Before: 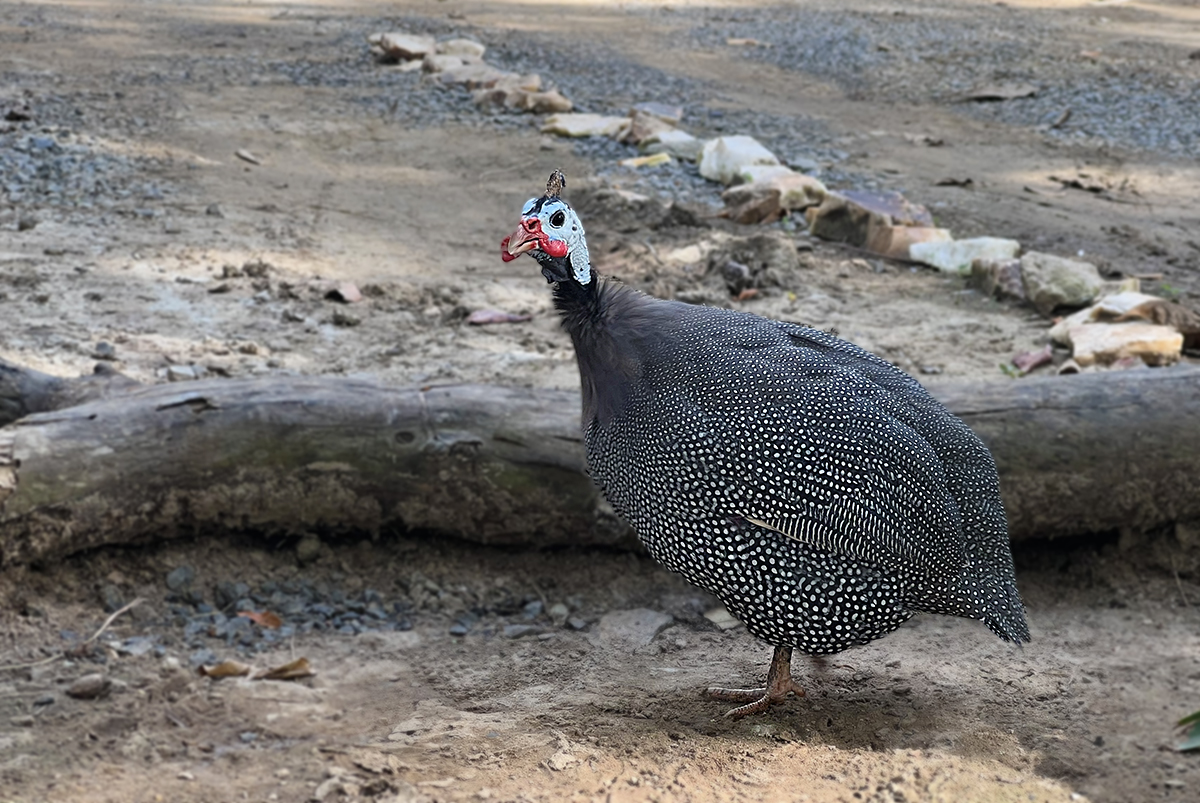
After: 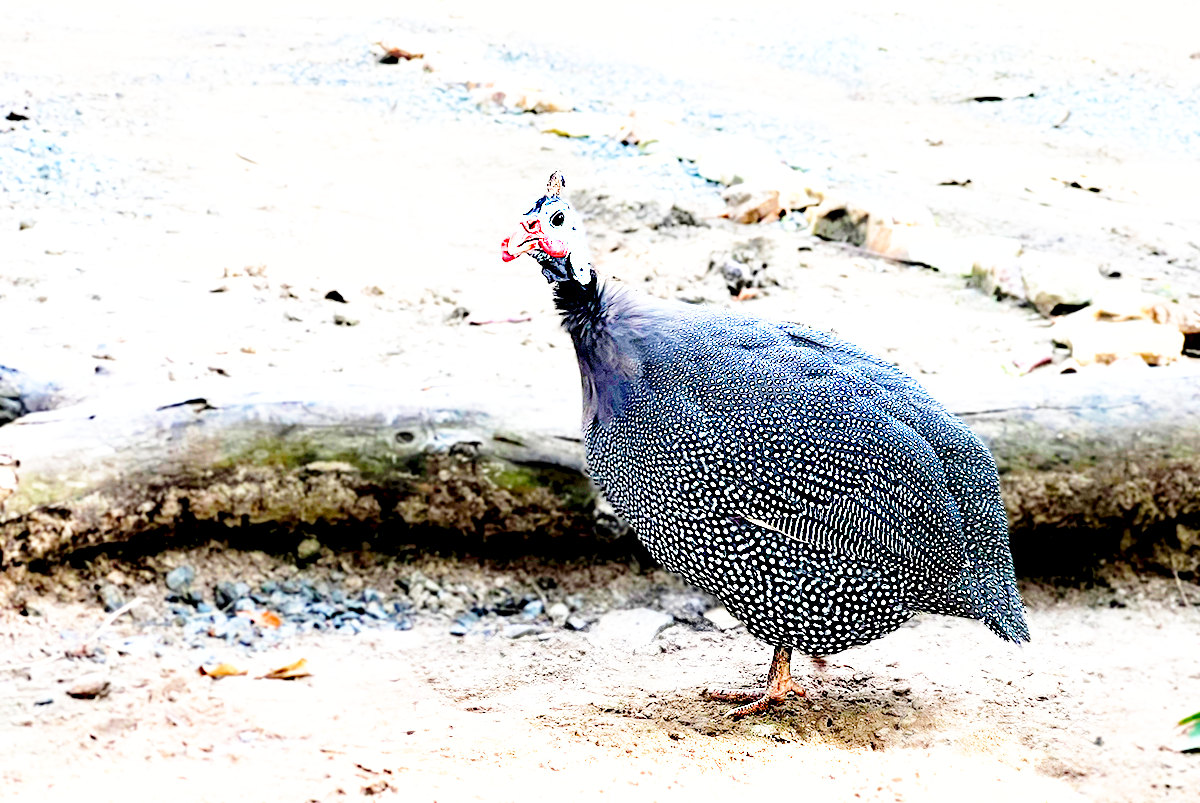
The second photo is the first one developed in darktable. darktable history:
shadows and highlights: shadows -69.49, highlights 35.46, soften with gaussian
base curve: curves: ch0 [(0, 0) (0.026, 0.03) (0.109, 0.232) (0.351, 0.748) (0.669, 0.968) (1, 1)], preserve colors none
exposure: black level correction 0.016, exposure 1.795 EV, compensate highlight preservation false
